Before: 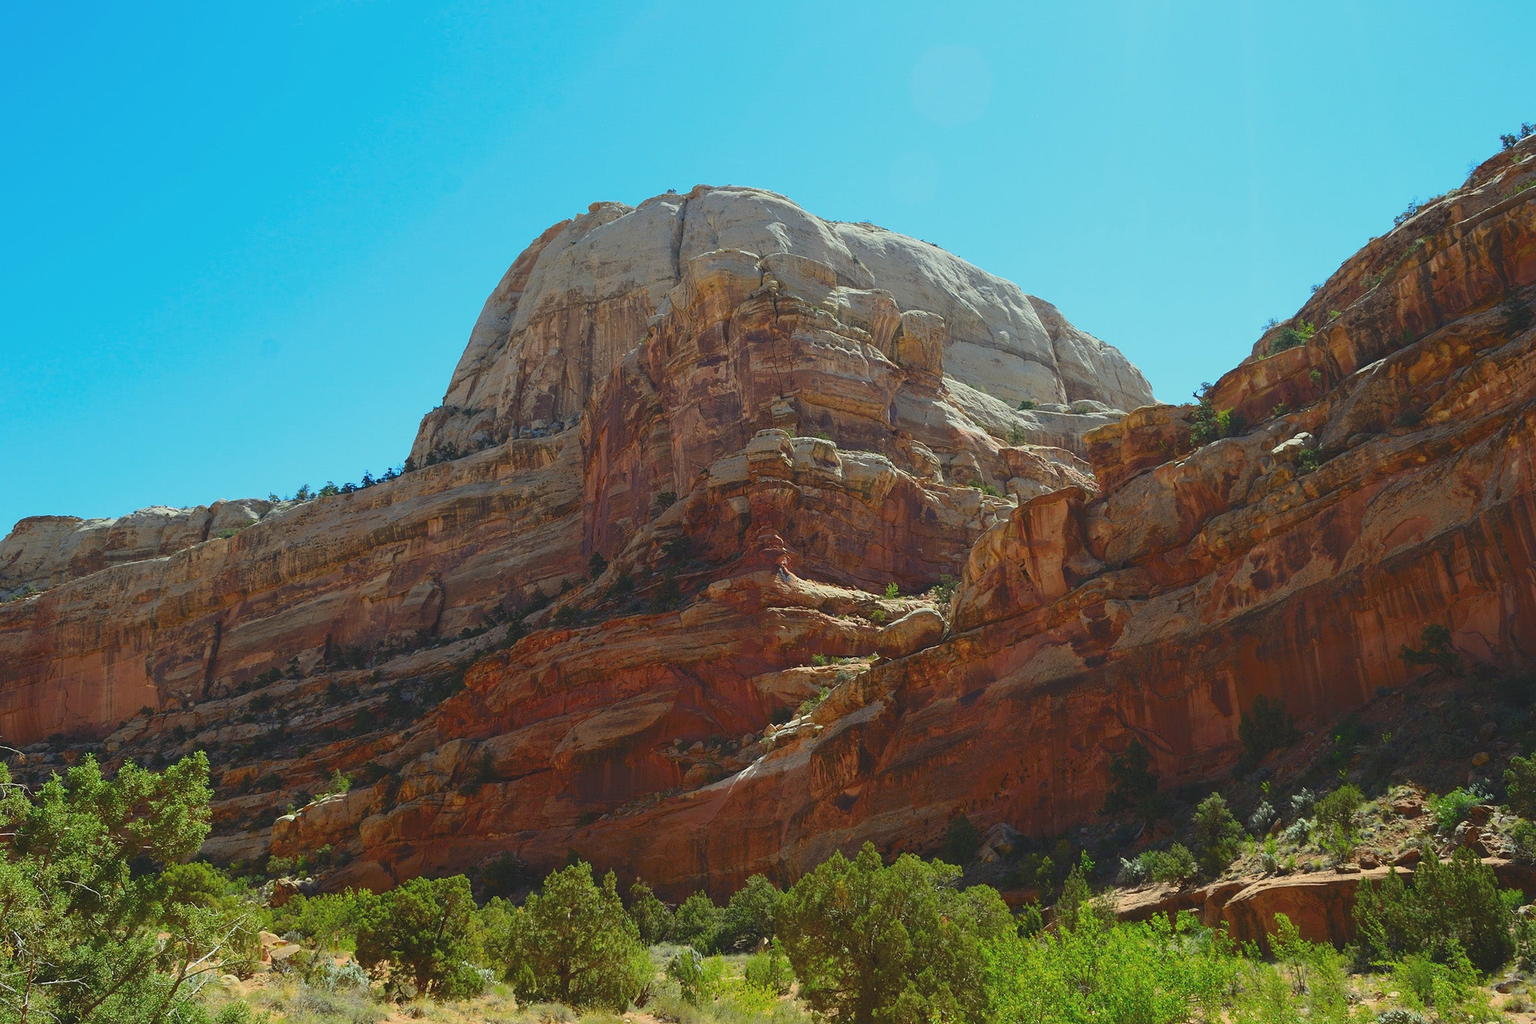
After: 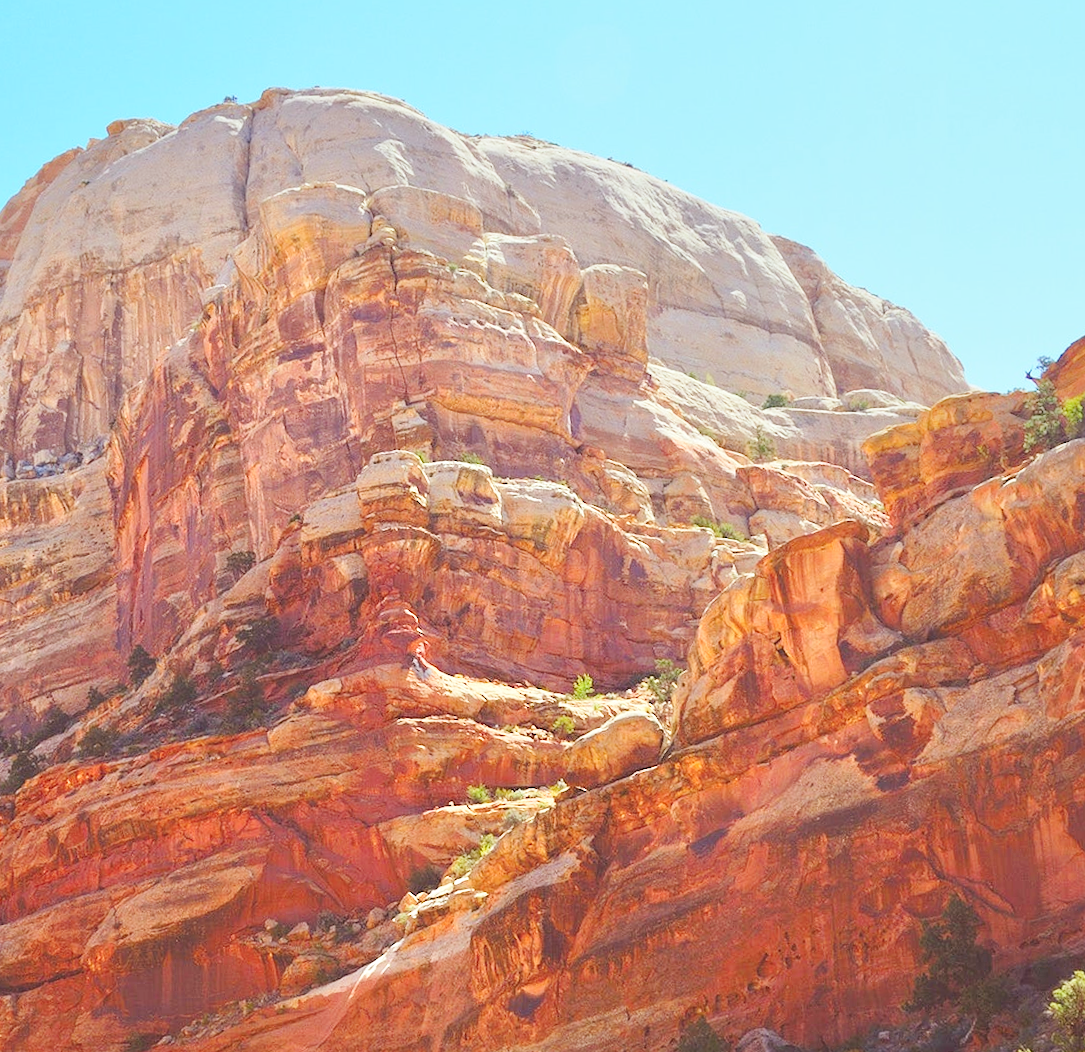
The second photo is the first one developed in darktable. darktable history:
base curve: curves: ch0 [(0, 0) (0.204, 0.334) (0.55, 0.733) (1, 1)], preserve colors none
crop: left 32.075%, top 10.976%, right 18.355%, bottom 17.596%
contrast brightness saturation: contrast 0.15, brightness -0.01, saturation 0.1
tone equalizer: -7 EV 0.15 EV, -6 EV 0.6 EV, -5 EV 1.15 EV, -4 EV 1.33 EV, -3 EV 1.15 EV, -2 EV 0.6 EV, -1 EV 0.15 EV, mask exposure compensation -0.5 EV
rgb levels: mode RGB, independent channels, levels [[0, 0.474, 1], [0, 0.5, 1], [0, 0.5, 1]]
rotate and perspective: rotation -2.12°, lens shift (vertical) 0.009, lens shift (horizontal) -0.008, automatic cropping original format, crop left 0.036, crop right 0.964, crop top 0.05, crop bottom 0.959
